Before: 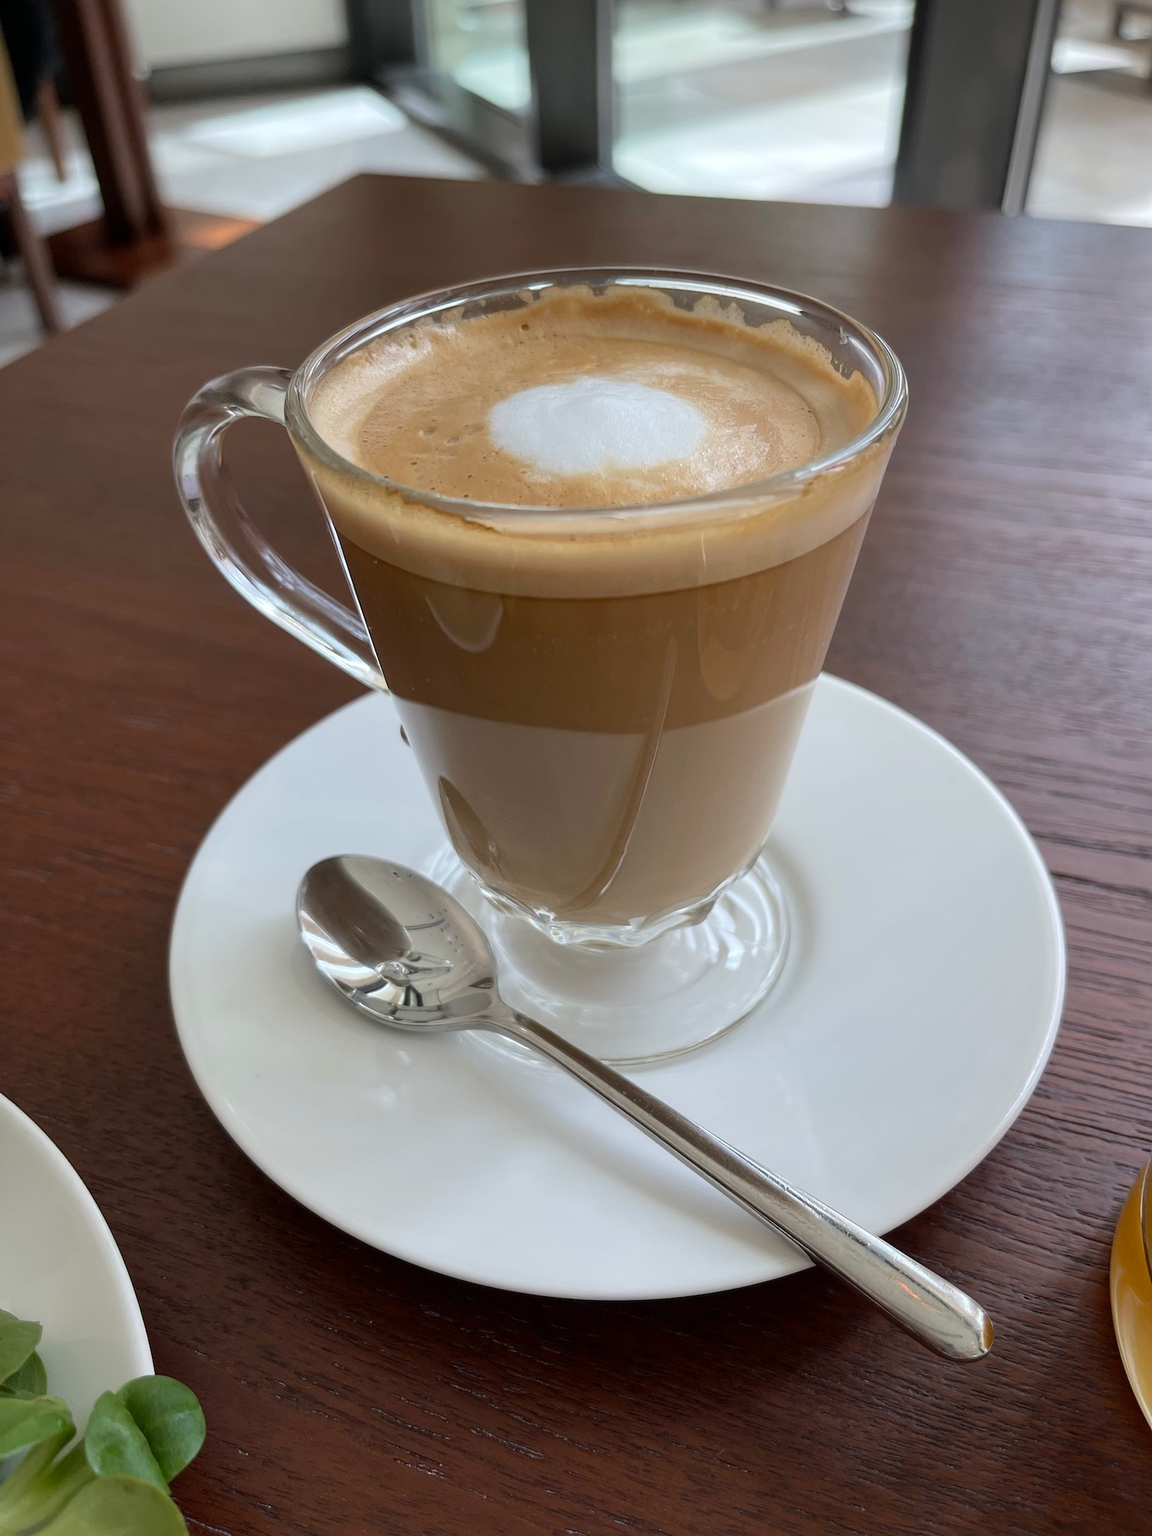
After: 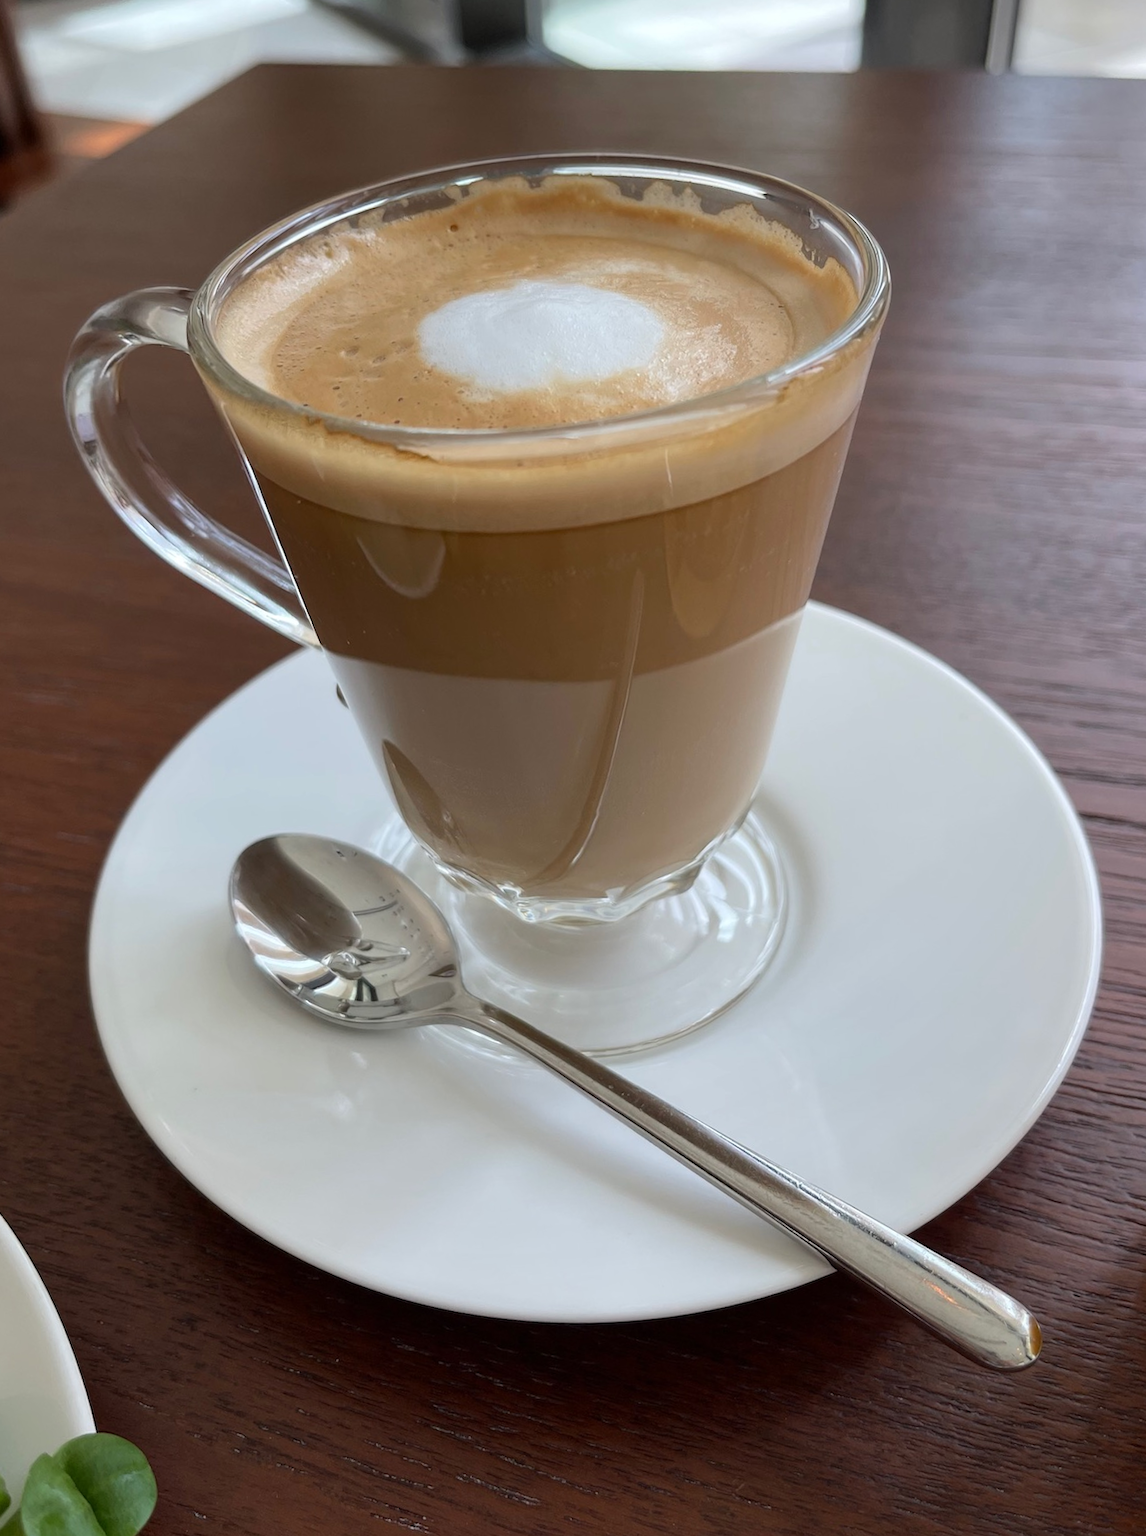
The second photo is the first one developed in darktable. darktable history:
crop and rotate: angle 2.92°, left 6.072%, top 5.67%
